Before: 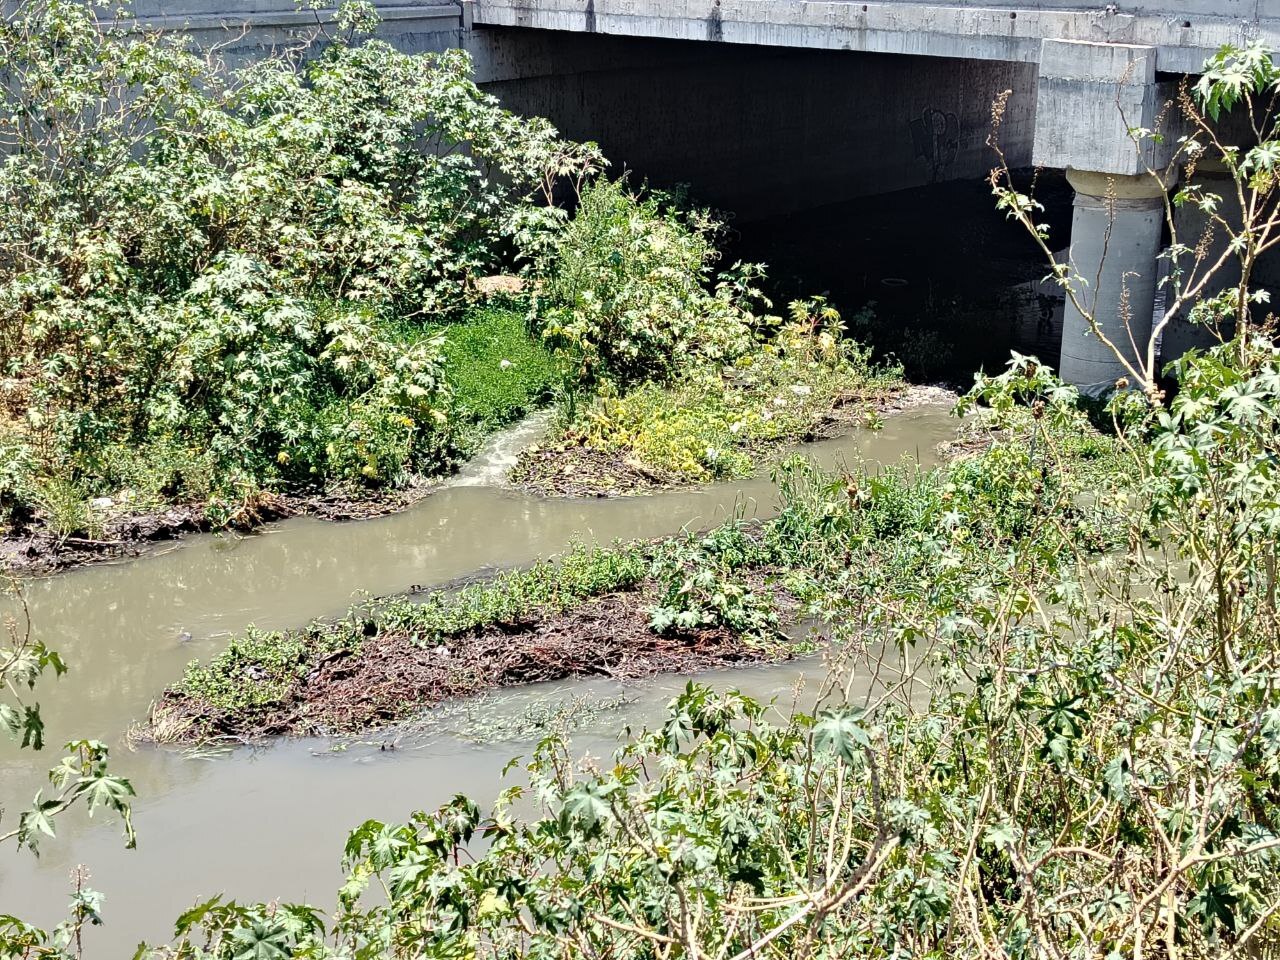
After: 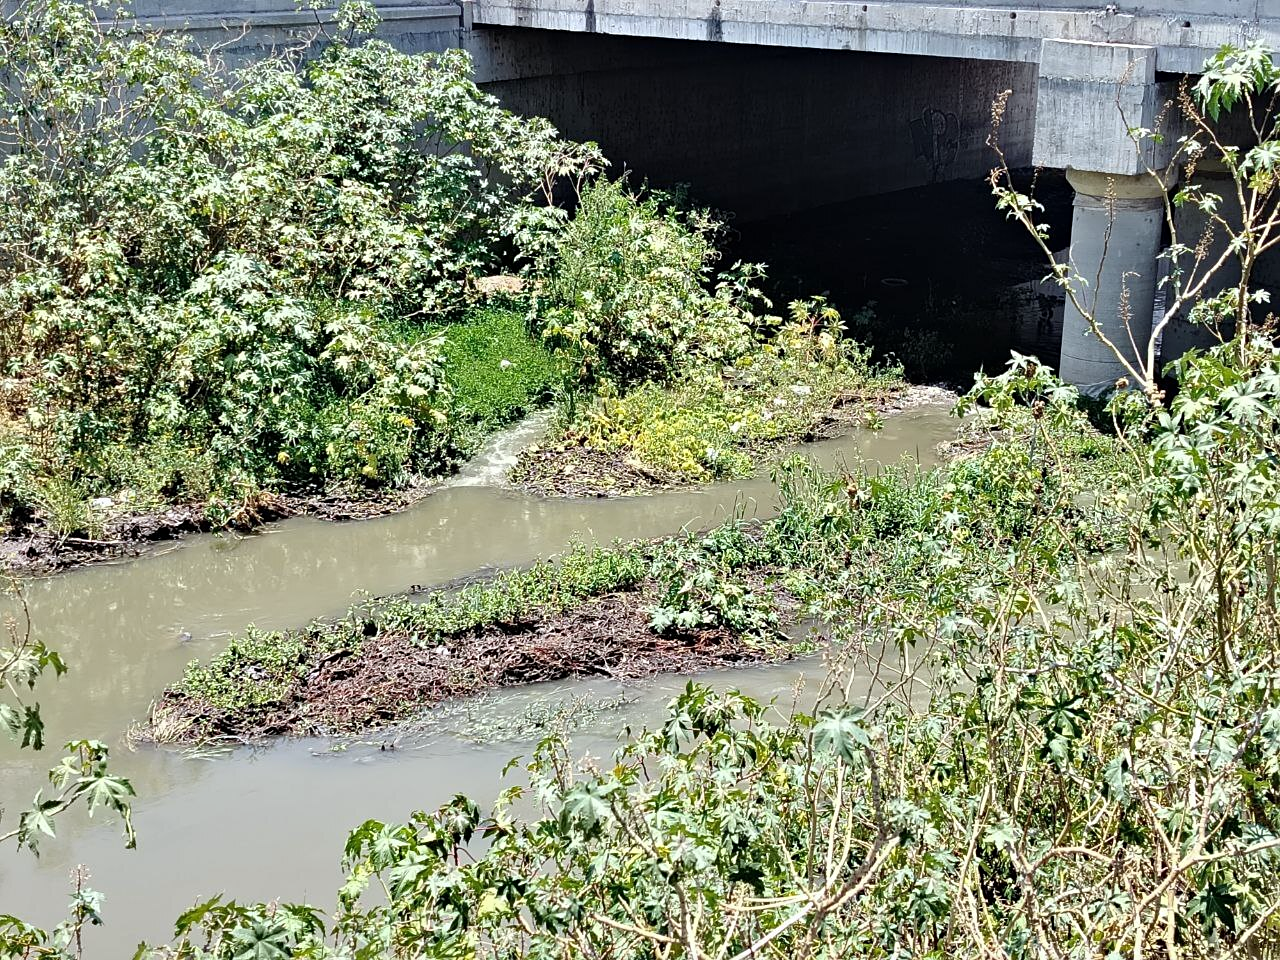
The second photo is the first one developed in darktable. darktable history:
white balance: red 0.982, blue 1.018
sharpen: amount 0.2
